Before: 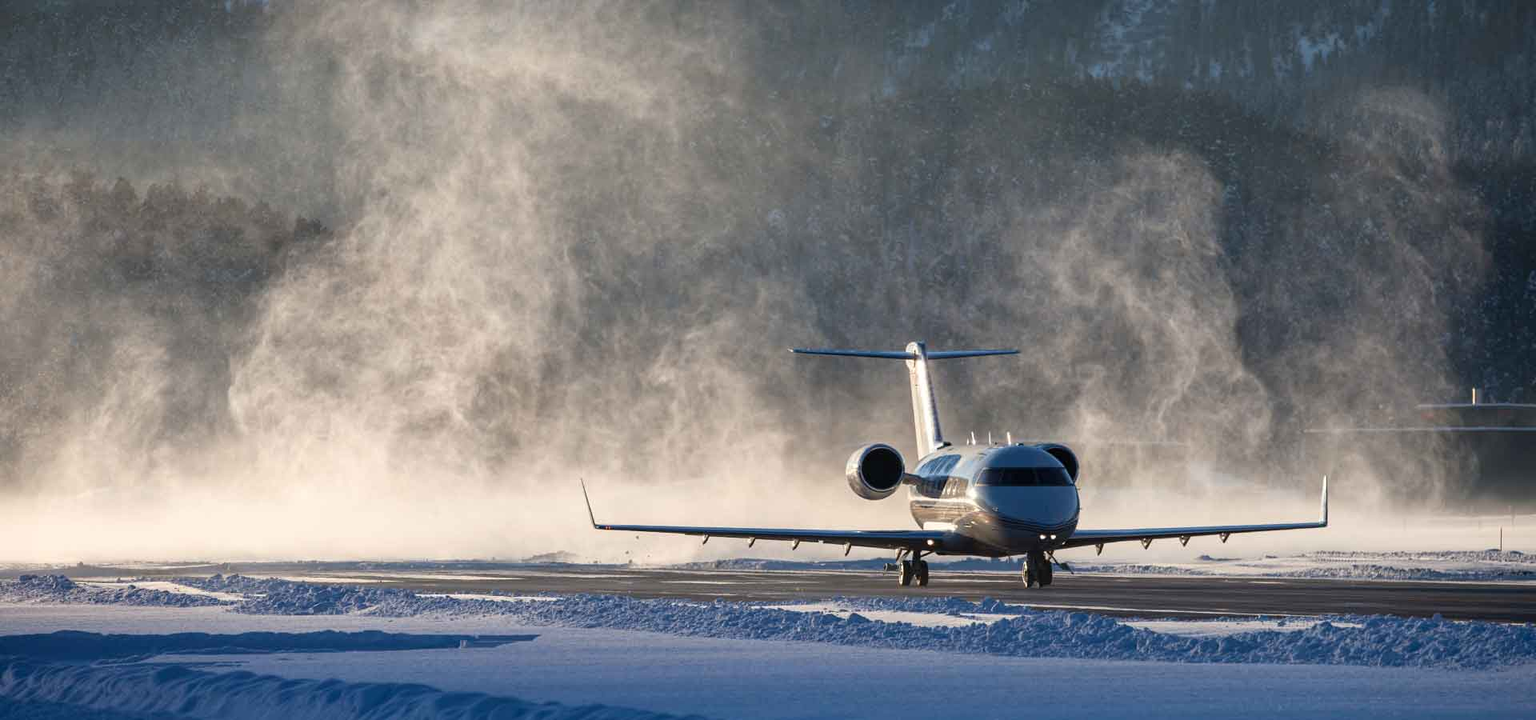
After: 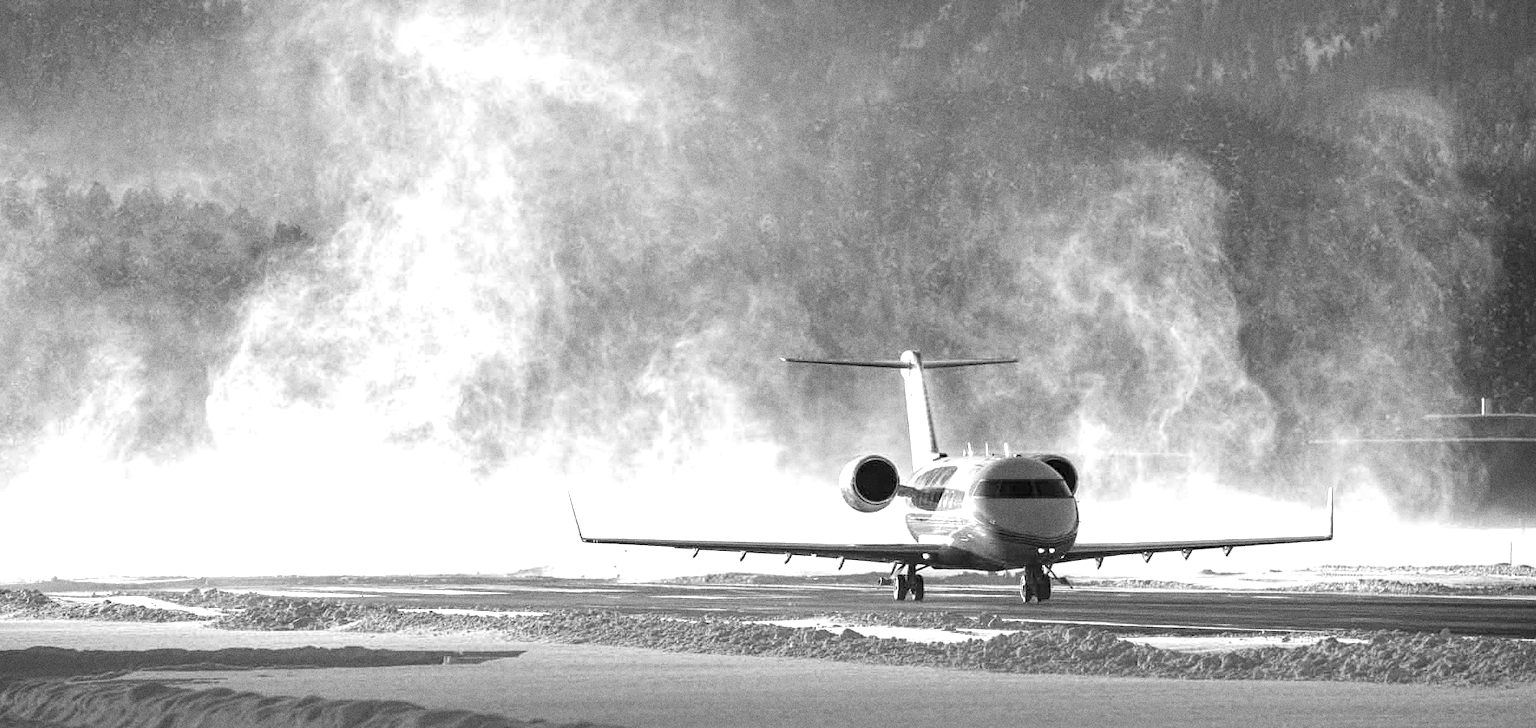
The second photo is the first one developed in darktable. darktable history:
exposure: black level correction 0, exposure 1 EV, compensate exposure bias true, compensate highlight preservation false
color correction: saturation 0.8
contrast brightness saturation: contrast 0.07, brightness 0.08, saturation 0.18
crop and rotate: left 1.774%, right 0.633%, bottom 1.28%
tone equalizer: on, module defaults
local contrast: highlights 100%, shadows 100%, detail 120%, midtone range 0.2
monochrome: on, module defaults
grain: coarseness 11.82 ISO, strength 36.67%, mid-tones bias 74.17%
